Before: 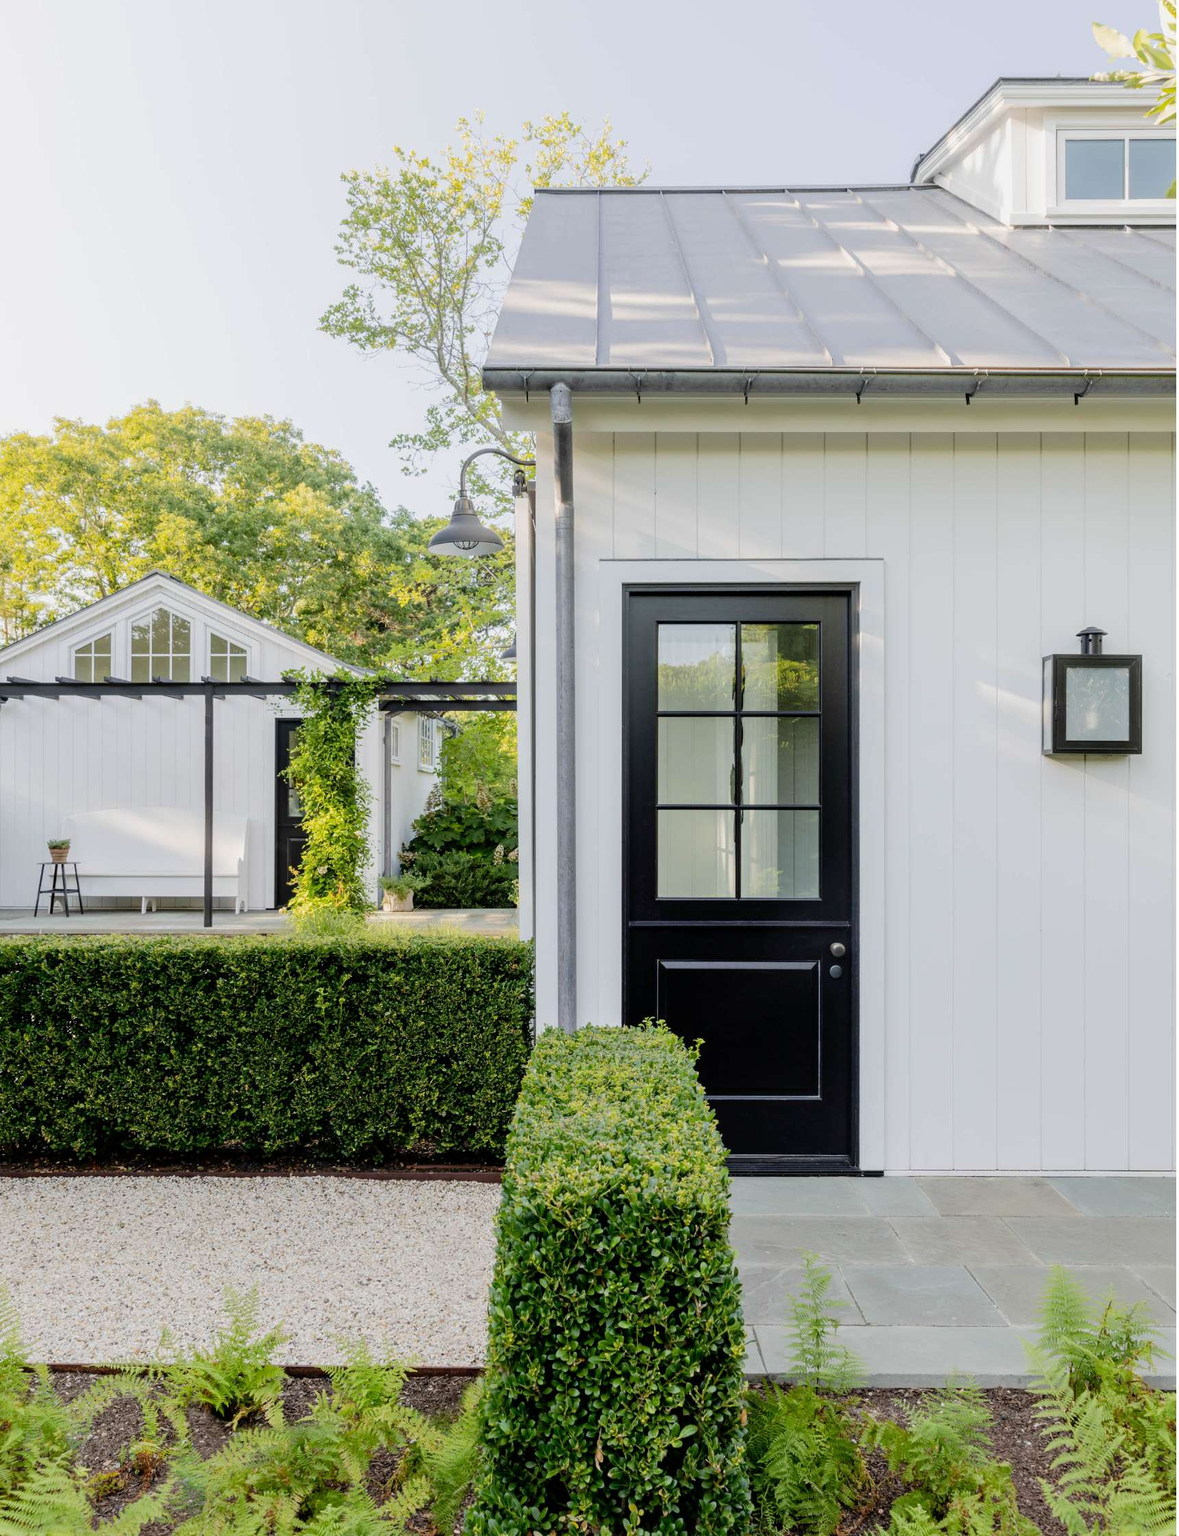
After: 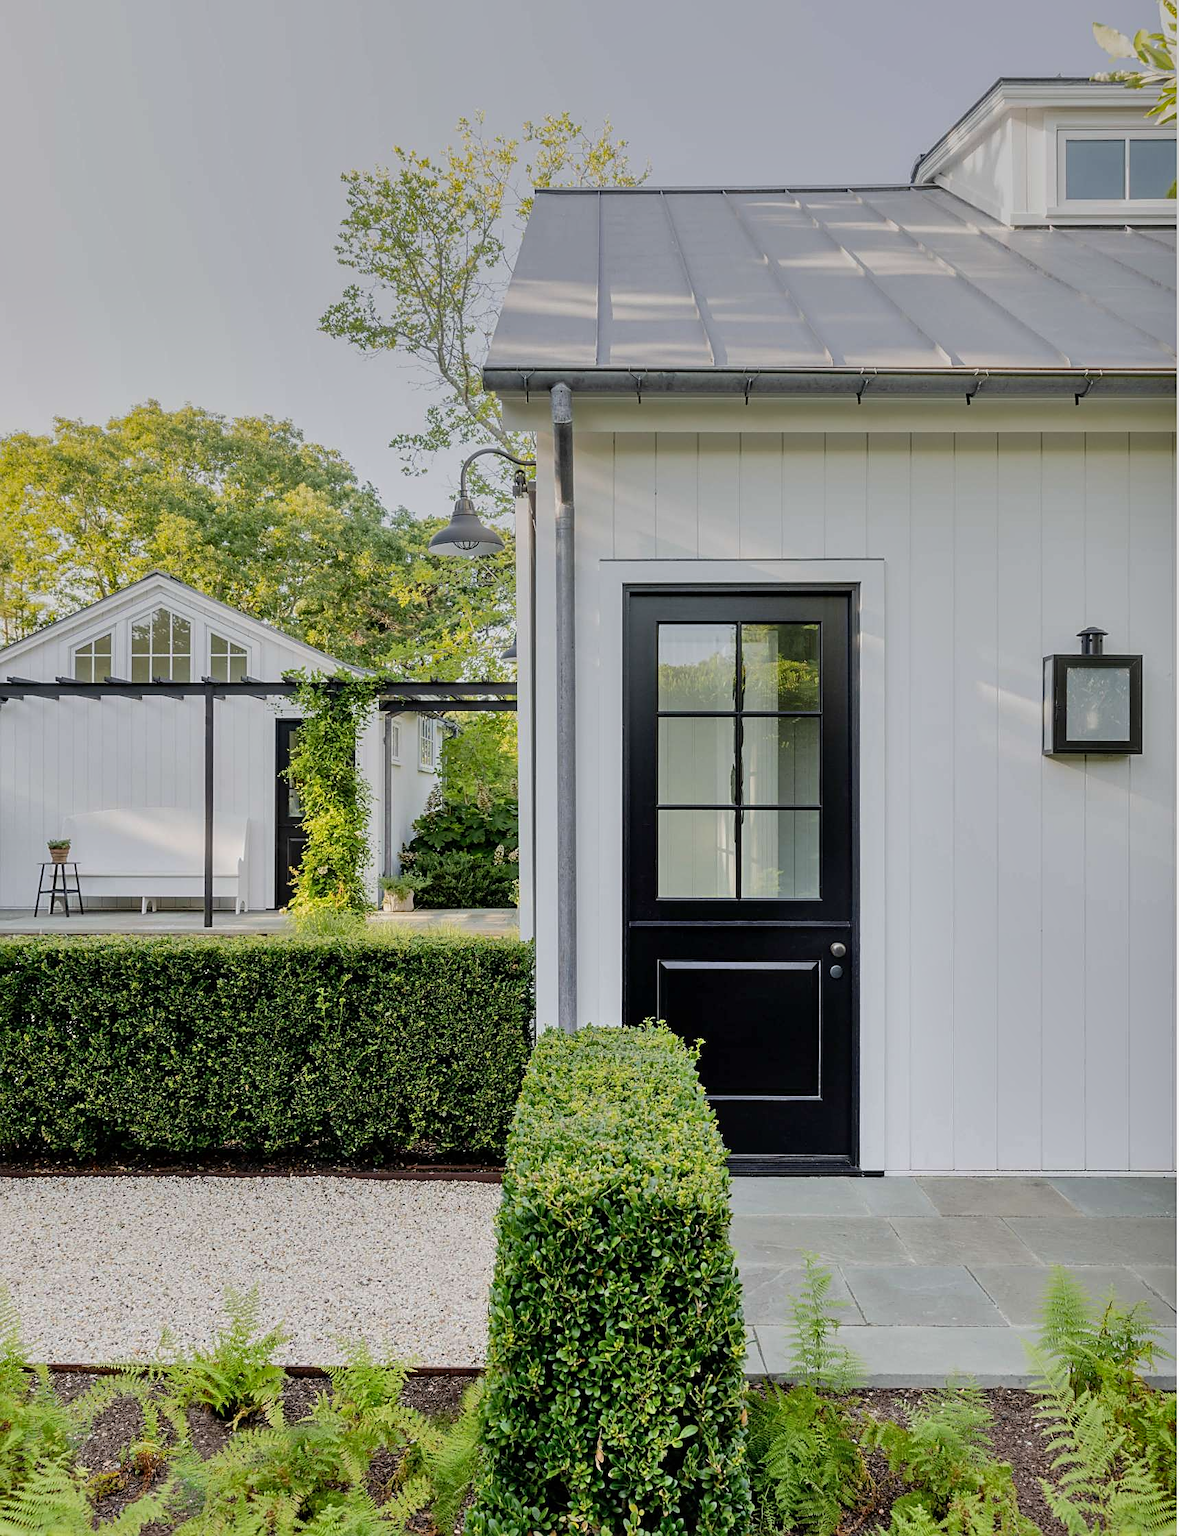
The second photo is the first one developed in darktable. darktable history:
shadows and highlights: low approximation 0.01, soften with gaussian
graduated density: on, module defaults
sharpen: on, module defaults
